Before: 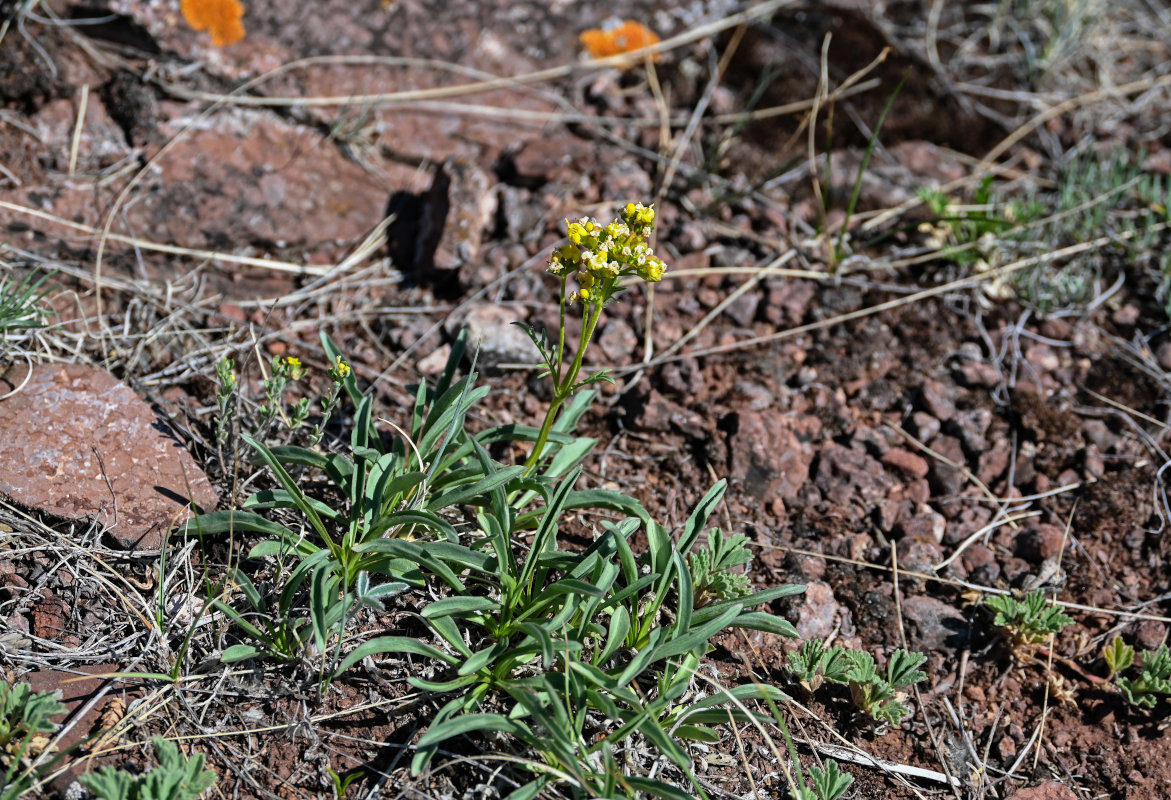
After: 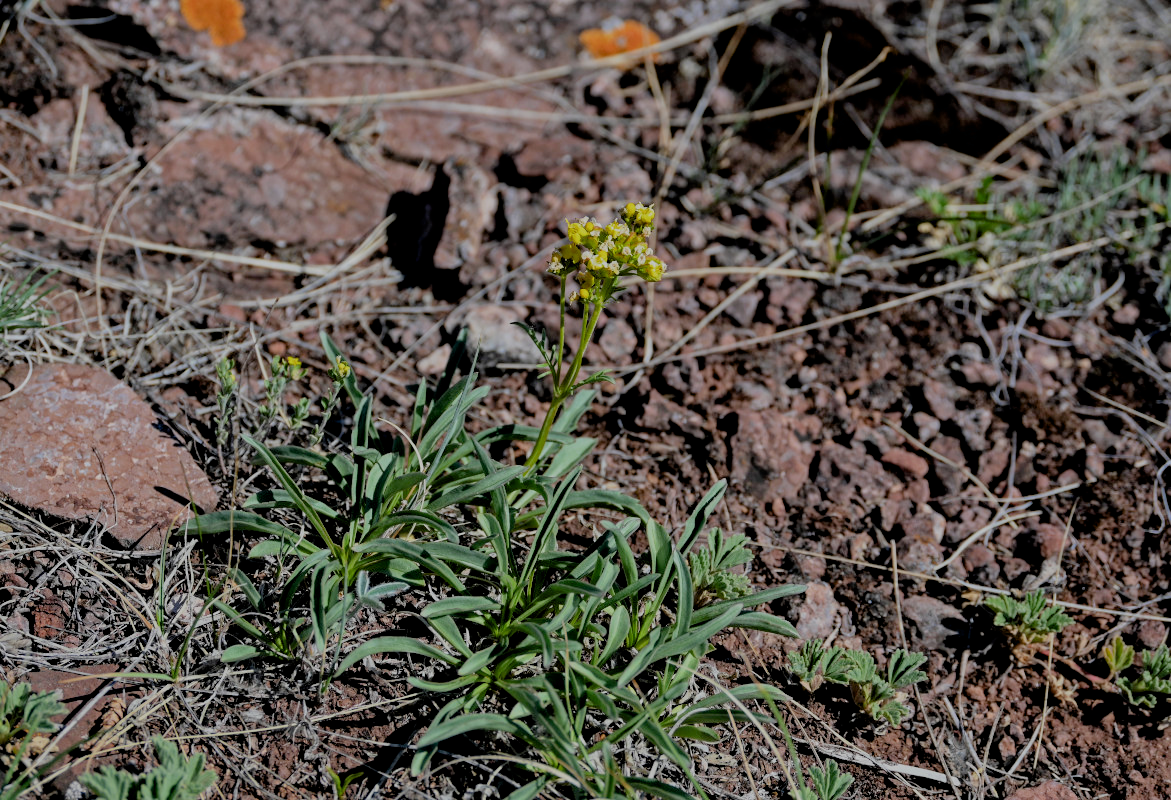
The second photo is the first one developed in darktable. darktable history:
color zones: curves: ch0 [(0, 0.5) (0.143, 0.5) (0.286, 0.5) (0.429, 0.5) (0.571, 0.5) (0.714, 0.476) (0.857, 0.5) (1, 0.5)]; ch2 [(0, 0.5) (0.143, 0.5) (0.286, 0.5) (0.429, 0.5) (0.571, 0.5) (0.714, 0.487) (0.857, 0.5) (1, 0.5)]
exposure: black level correction 0.009, exposure -0.159 EV, compensate highlight preservation false
filmic rgb: black relative exposure -6.59 EV, white relative exposure 4.71 EV, hardness 3.13, contrast 0.805
